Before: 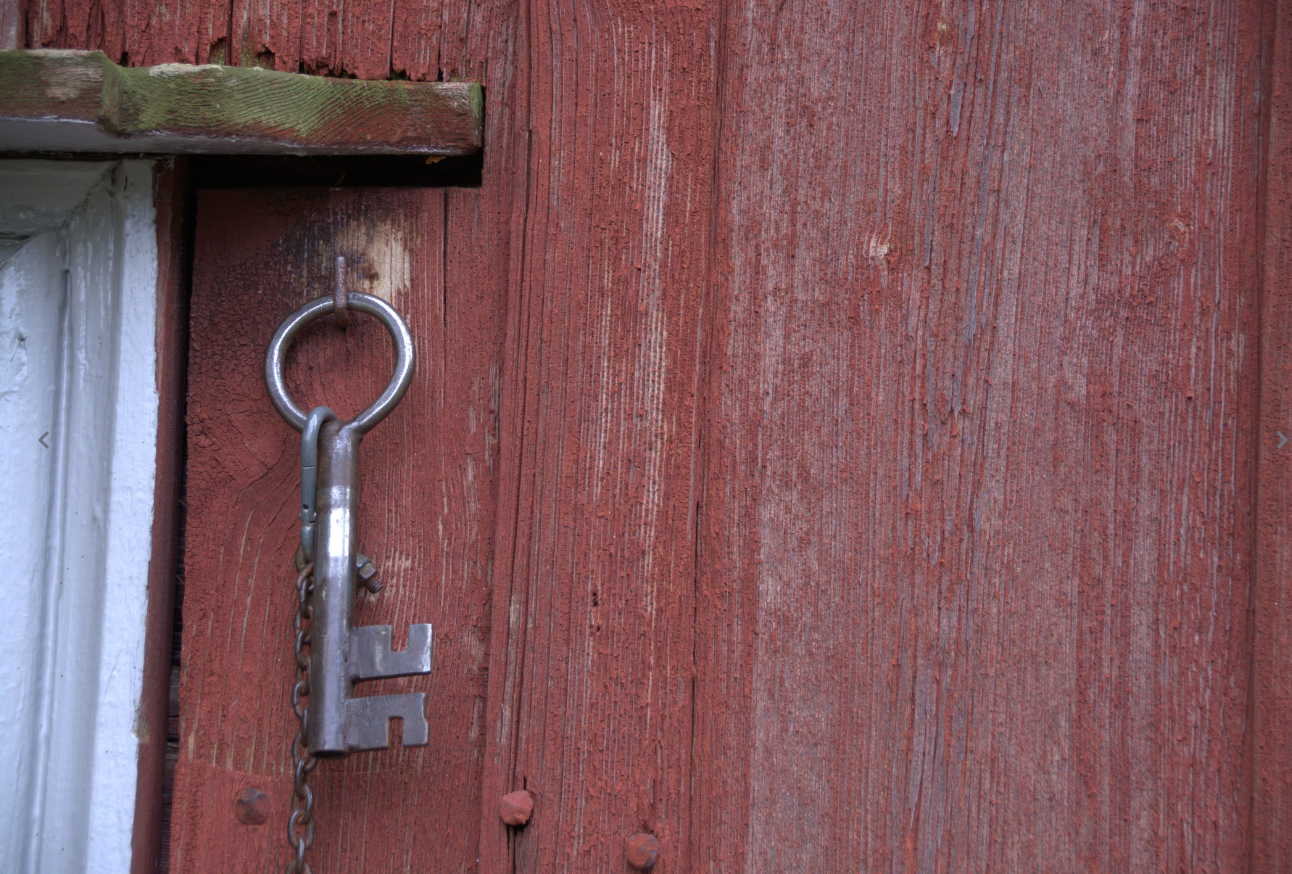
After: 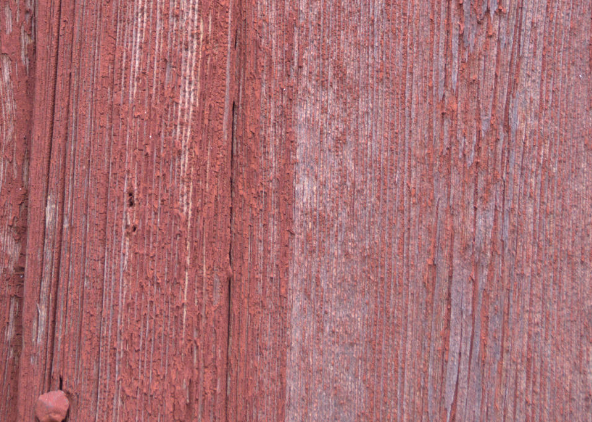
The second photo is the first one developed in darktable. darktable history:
crop: left 35.976%, top 45.819%, right 18.162%, bottom 5.807%
exposure: black level correction 0.001, exposure 0.5 EV, compensate exposure bias true, compensate highlight preservation false
contrast brightness saturation: contrast 0.15, brightness 0.05
